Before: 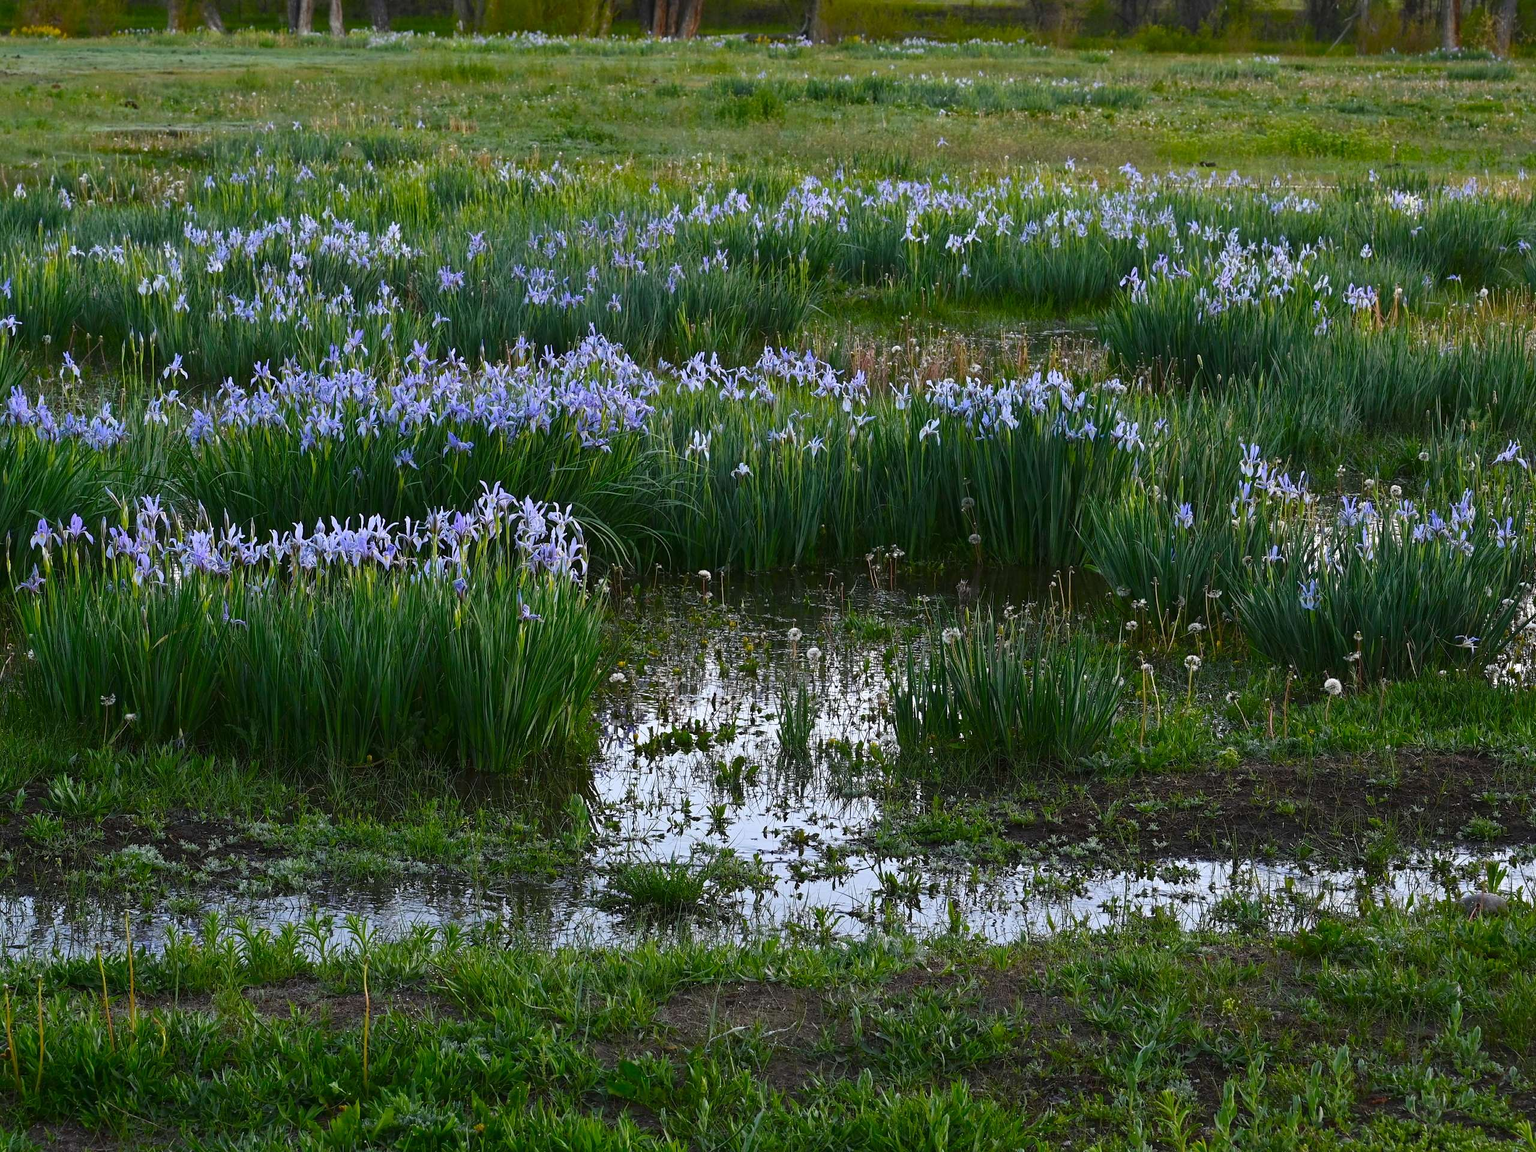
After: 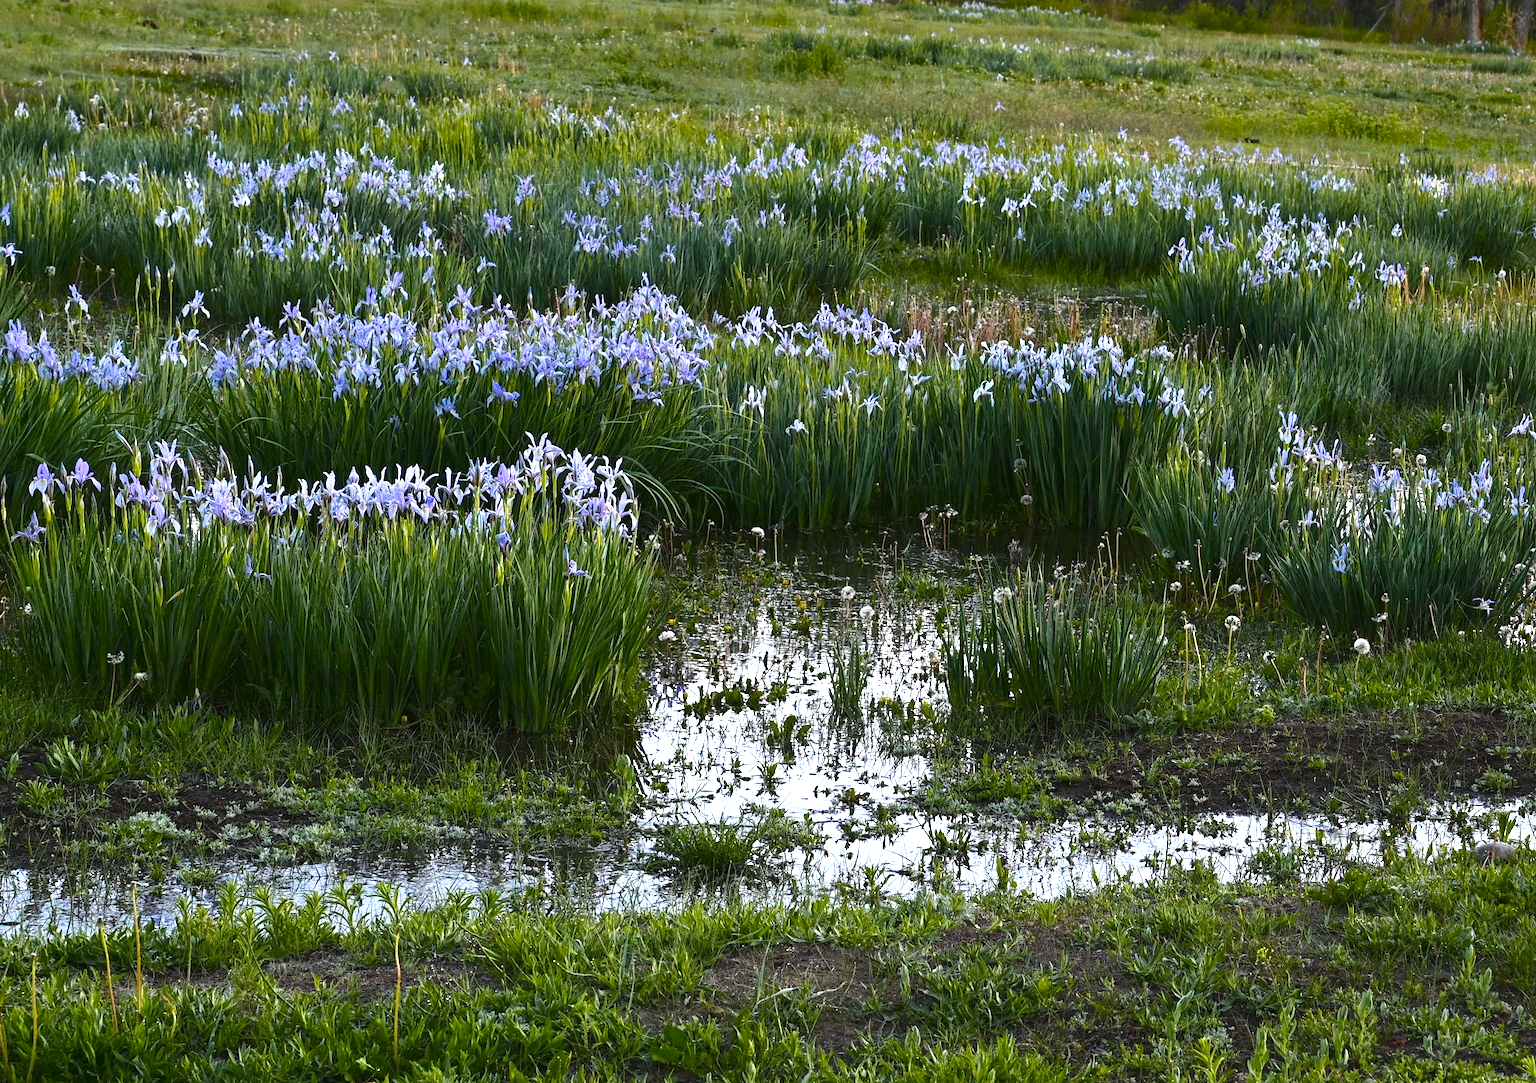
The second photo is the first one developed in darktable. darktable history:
color zones: curves: ch2 [(0, 0.5) (0.143, 0.5) (0.286, 0.489) (0.415, 0.421) (0.571, 0.5) (0.714, 0.5) (0.857, 0.5) (1, 0.5)]
exposure: black level correction 0, exposure 0.7 EV, compensate exposure bias true, compensate highlight preservation false
graduated density: on, module defaults
tone equalizer: -8 EV -0.417 EV, -7 EV -0.389 EV, -6 EV -0.333 EV, -5 EV -0.222 EV, -3 EV 0.222 EV, -2 EV 0.333 EV, -1 EV 0.389 EV, +0 EV 0.417 EV, edges refinement/feathering 500, mask exposure compensation -1.57 EV, preserve details no
rotate and perspective: rotation 0.679°, lens shift (horizontal) 0.136, crop left 0.009, crop right 0.991, crop top 0.078, crop bottom 0.95
